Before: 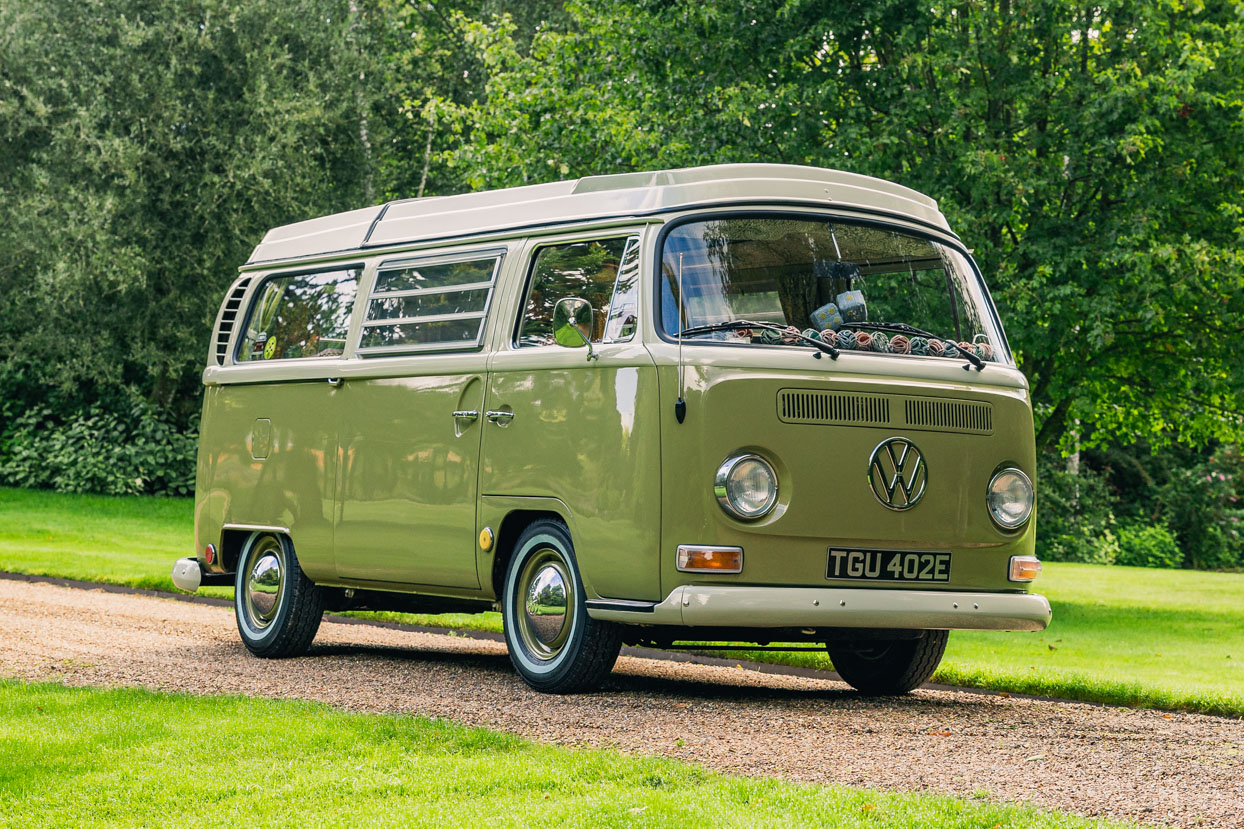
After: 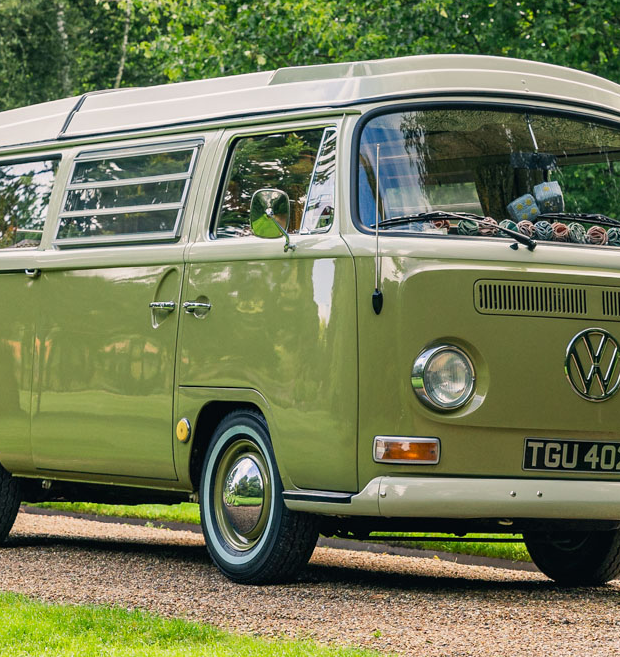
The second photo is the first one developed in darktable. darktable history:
crop and rotate: angle 0.011°, left 24.361%, top 13.258%, right 25.716%, bottom 7.458%
